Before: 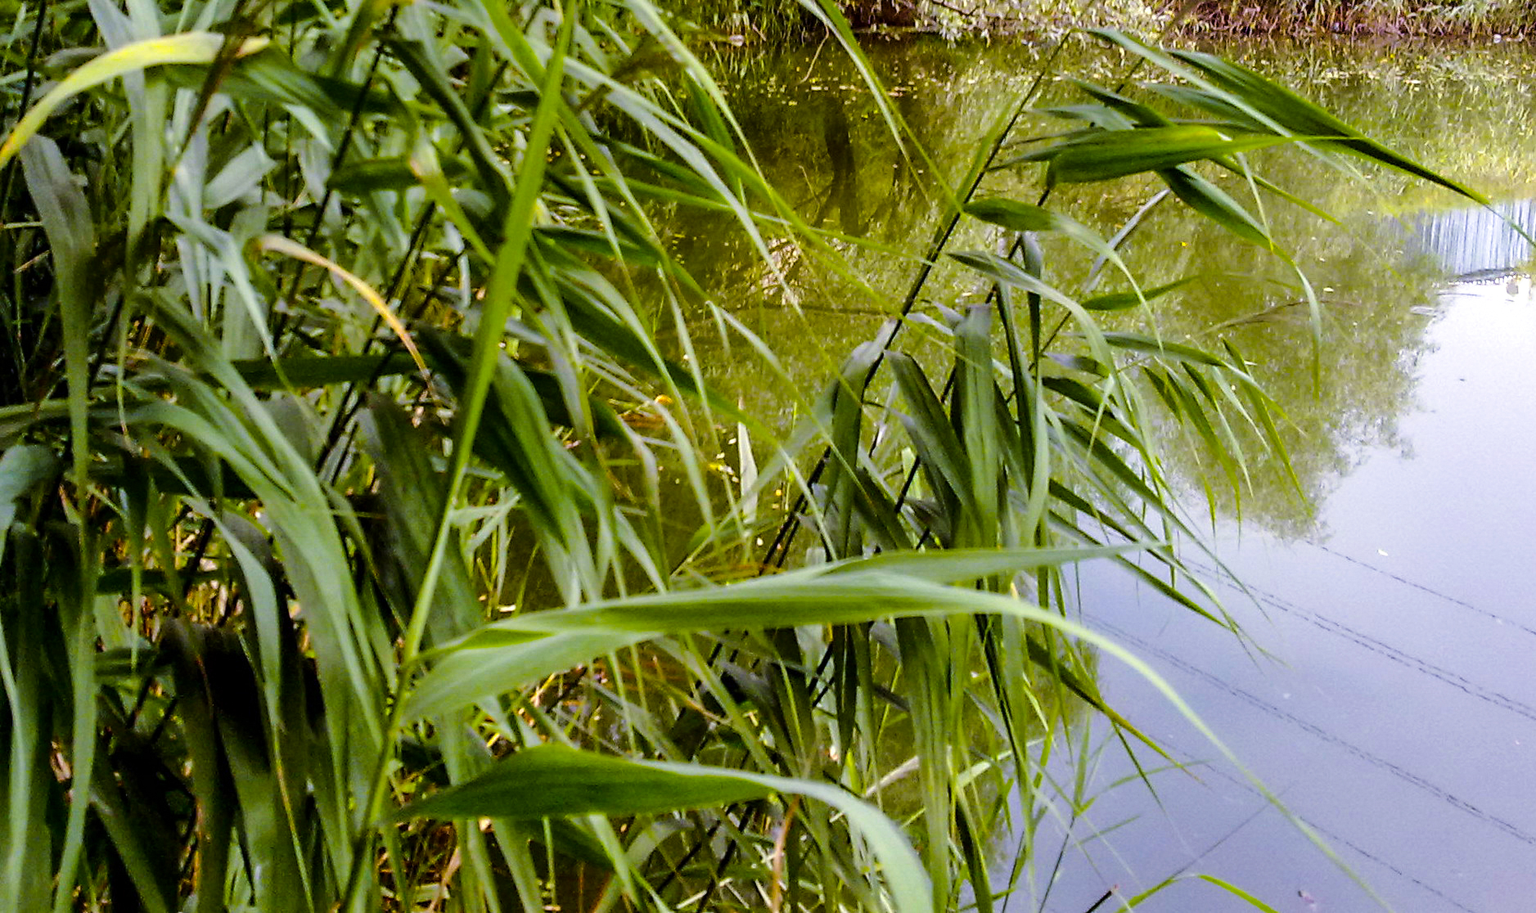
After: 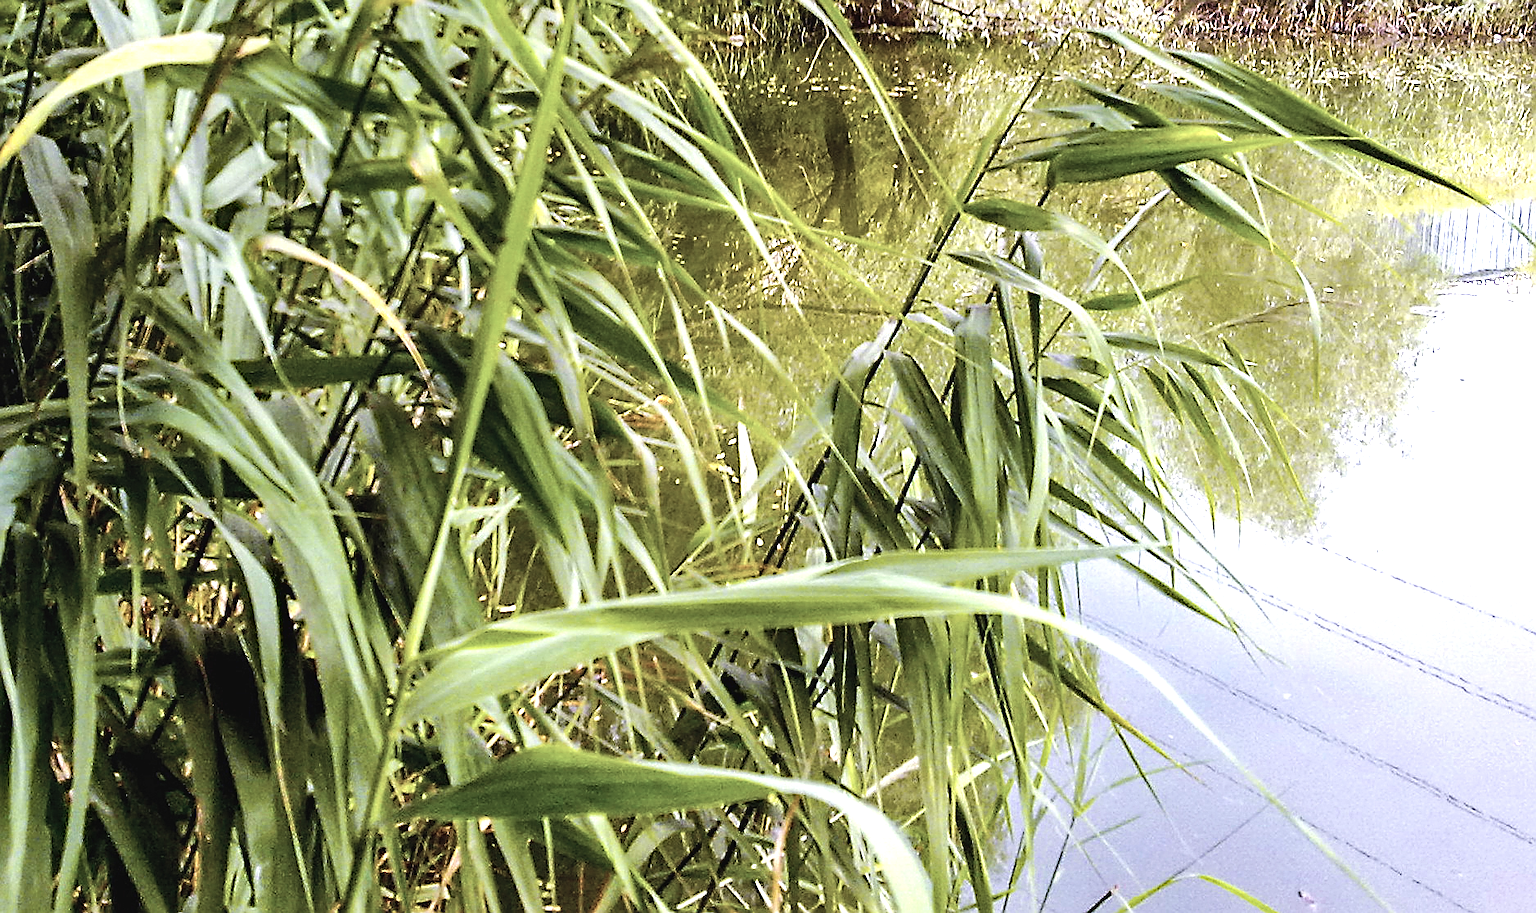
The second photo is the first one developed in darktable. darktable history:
contrast brightness saturation: contrast -0.063, saturation -0.41
sharpen: radius 1.392, amount 1.25, threshold 0.733
exposure: black level correction 0, exposure 1.096 EV, compensate highlight preservation false
haze removal: compatibility mode true, adaptive false
